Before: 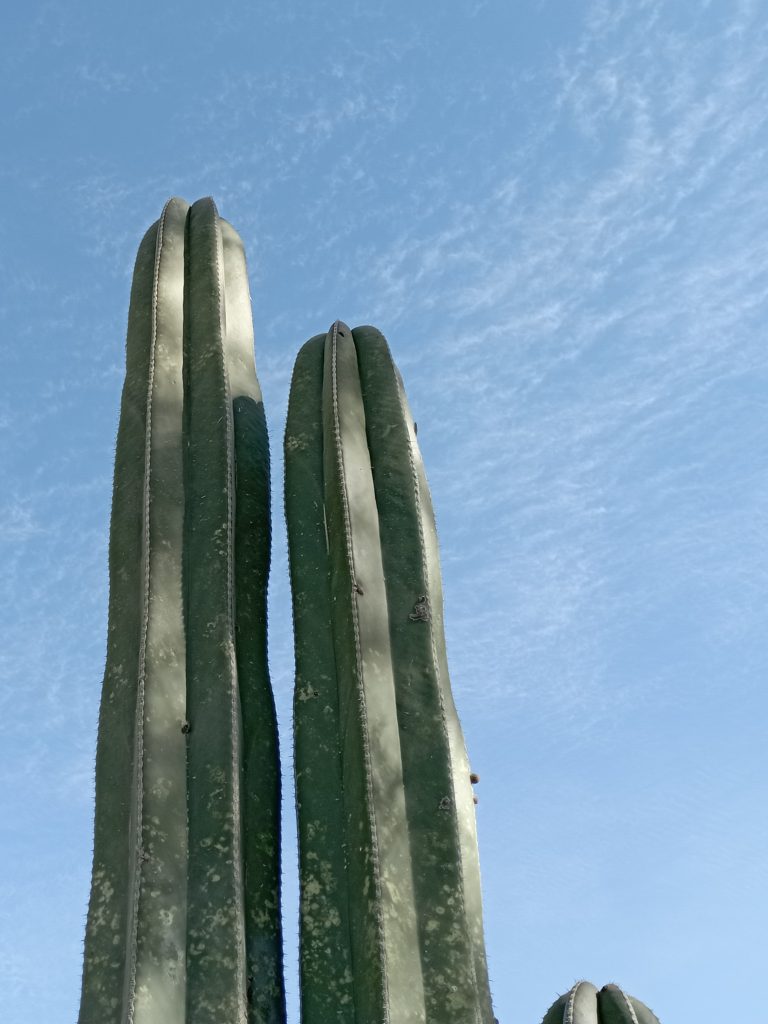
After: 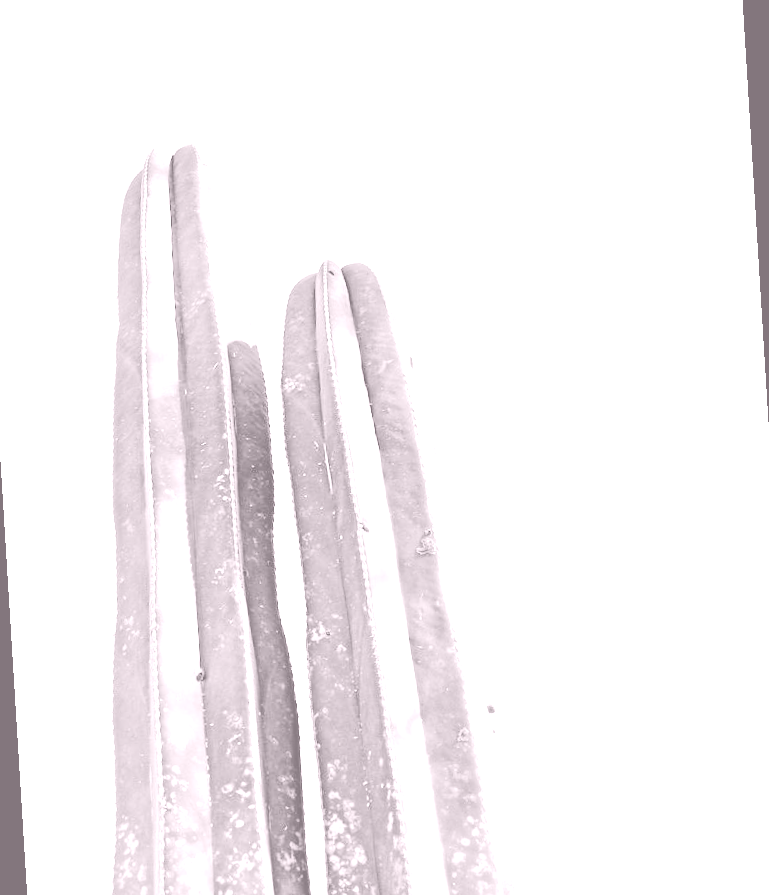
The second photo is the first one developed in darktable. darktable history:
tone equalizer: -7 EV 0.15 EV, -6 EV 0.6 EV, -5 EV 1.15 EV, -4 EV 1.33 EV, -3 EV 1.15 EV, -2 EV 0.6 EV, -1 EV 0.15 EV, mask exposure compensation -0.5 EV
colorize: hue 25.2°, saturation 83%, source mix 82%, lightness 79%, version 1
rotate and perspective: rotation -3.52°, crop left 0.036, crop right 0.964, crop top 0.081, crop bottom 0.919
white balance: red 1.467, blue 0.684
